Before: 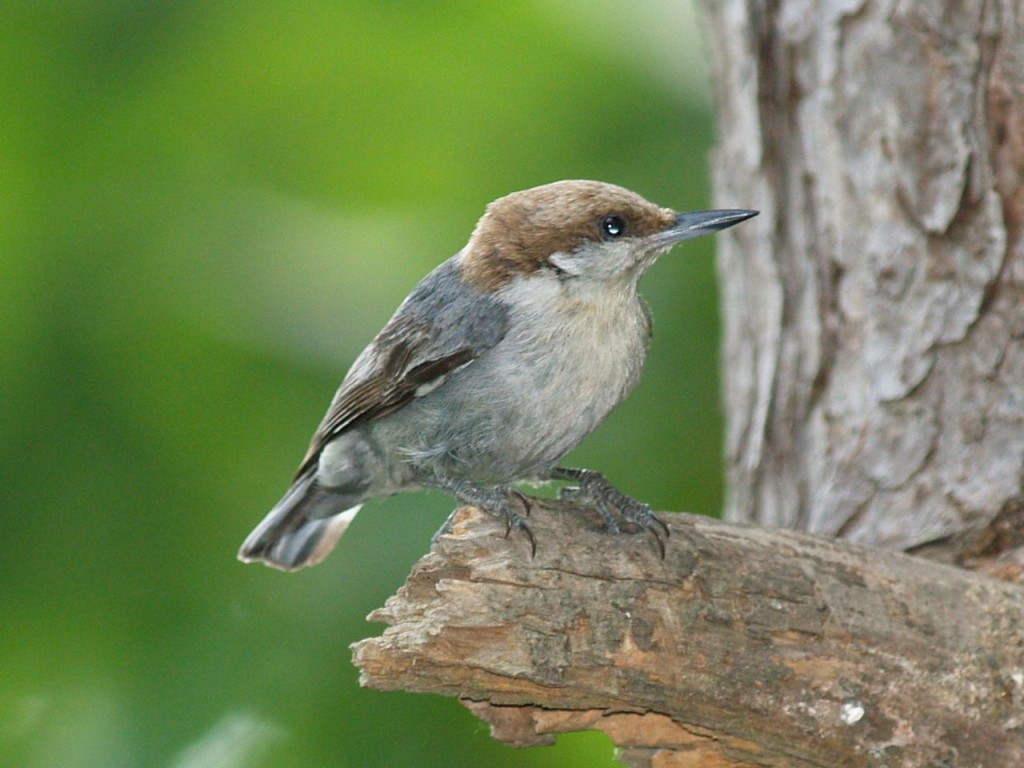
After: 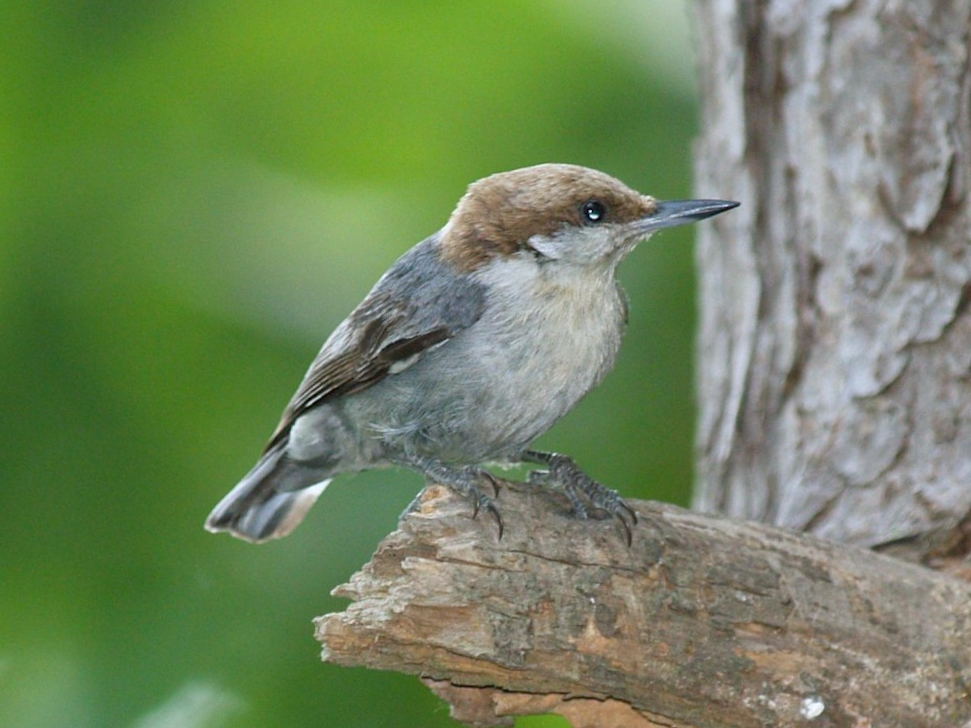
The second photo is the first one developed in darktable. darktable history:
white balance: red 0.974, blue 1.044
crop and rotate: angle -2.38°
exposure: compensate exposure bias true, compensate highlight preservation false
